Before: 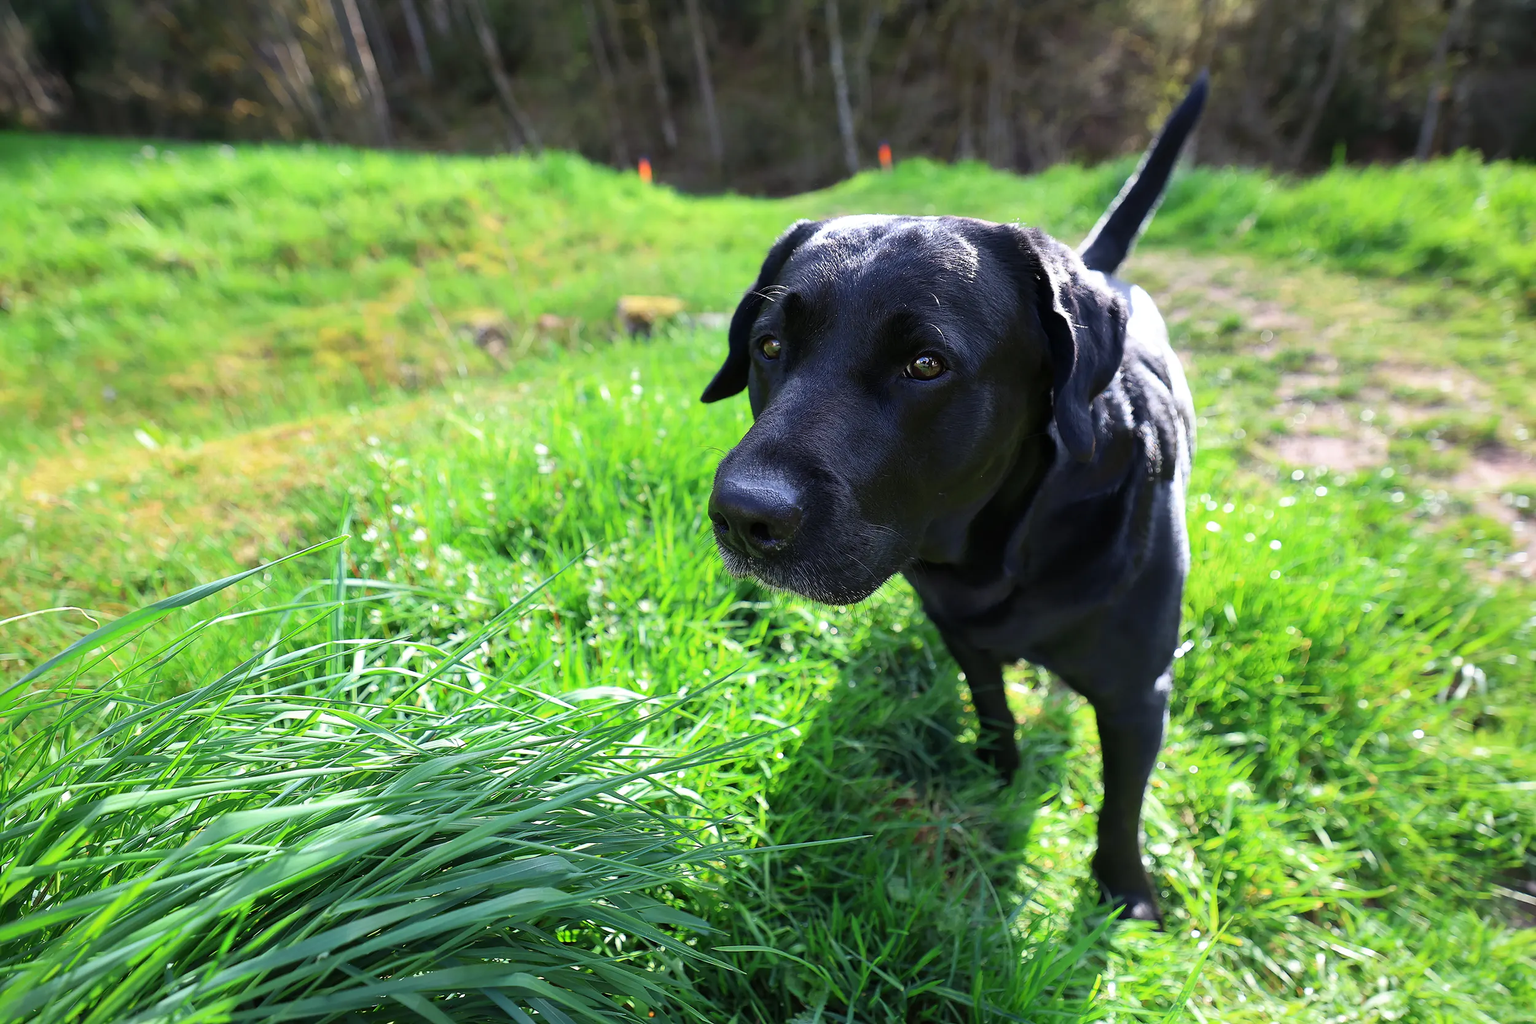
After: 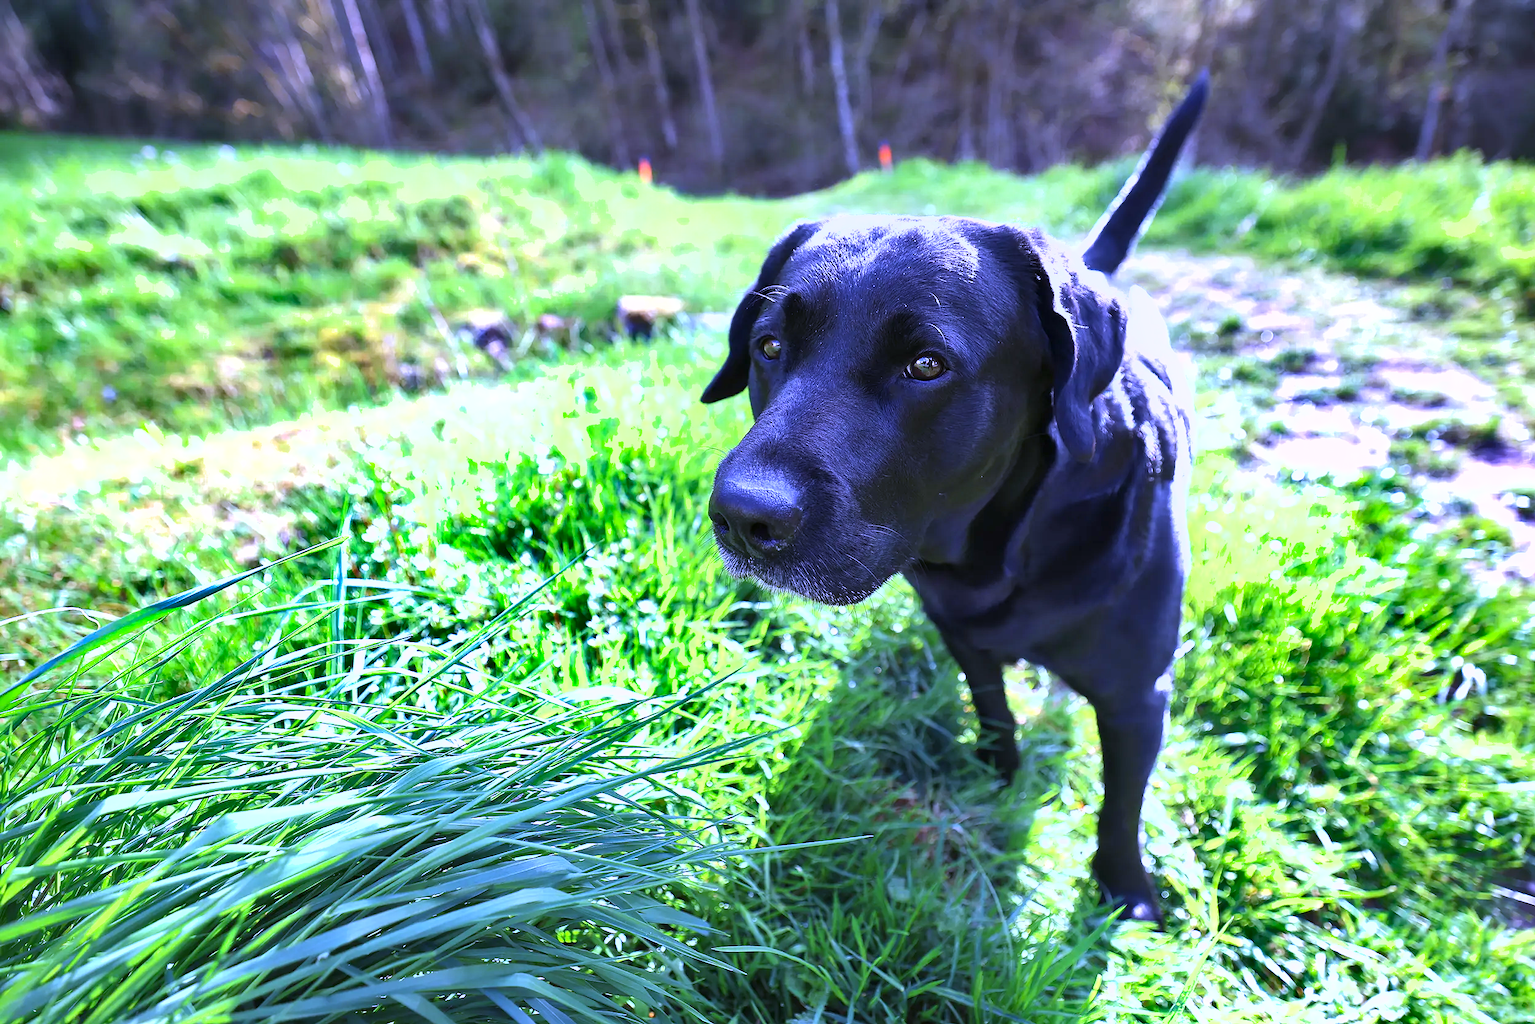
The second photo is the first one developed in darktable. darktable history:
shadows and highlights: radius 108.52, shadows 23.73, highlights -59.32, low approximation 0.01, soften with gaussian
white balance: red 0.98, blue 1.61
exposure: black level correction 0, exposure 0.7 EV, compensate exposure bias true, compensate highlight preservation false
